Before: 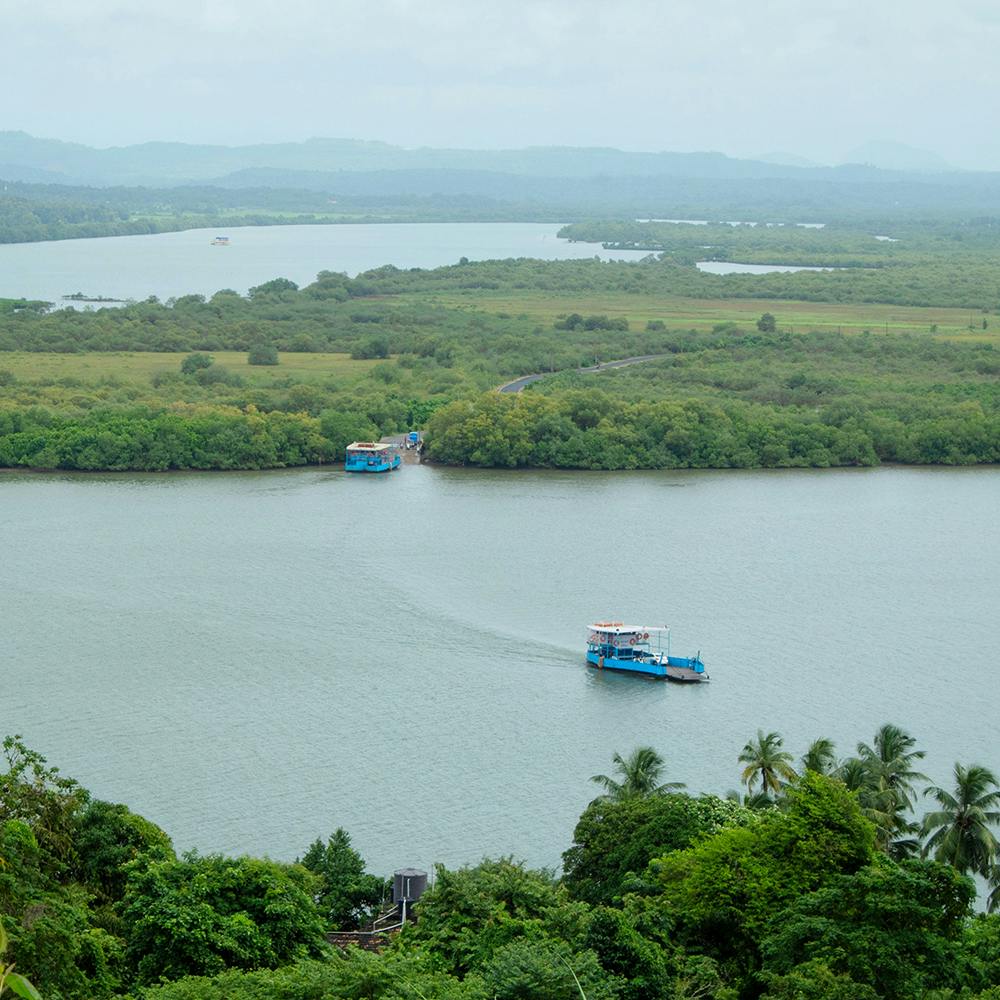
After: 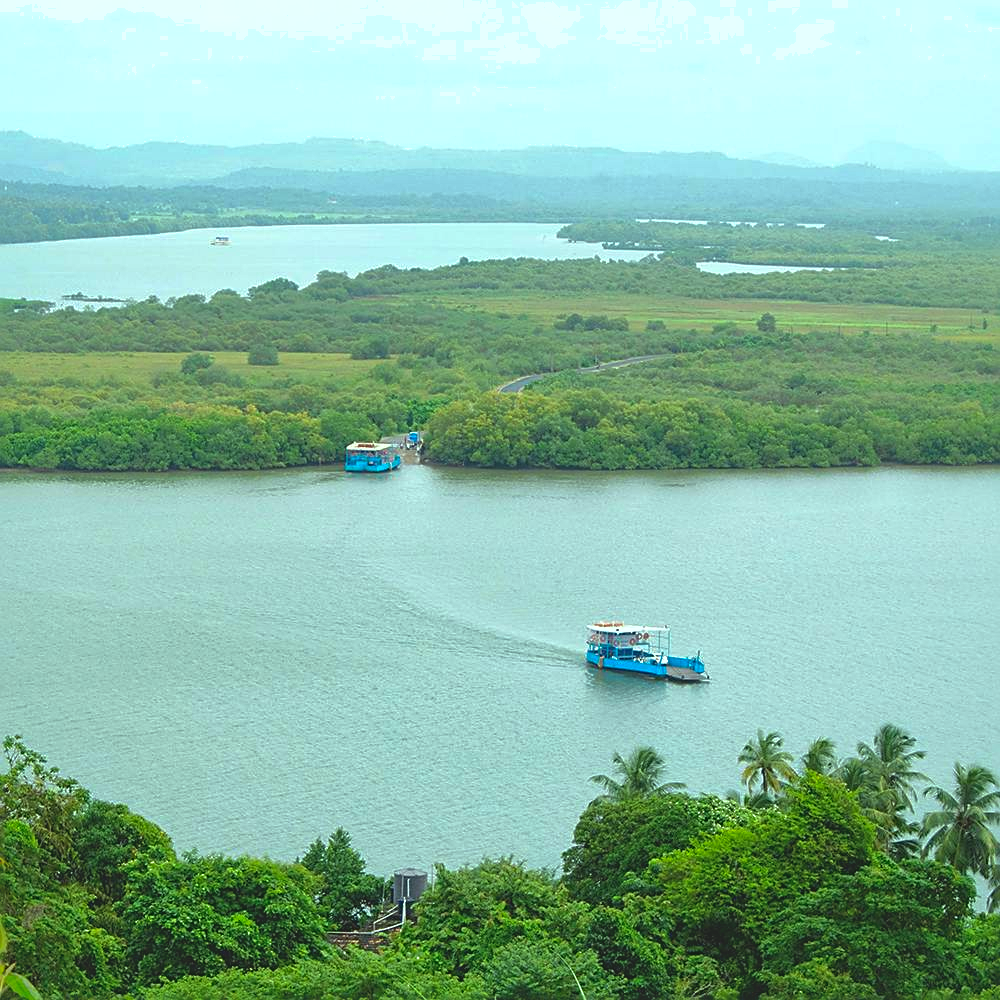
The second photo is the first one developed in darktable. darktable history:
exposure: black level correction -0.002, exposure 0.705 EV, compensate exposure bias true, compensate highlight preservation false
shadows and highlights: on, module defaults
contrast brightness saturation: contrast -0.127
sharpen: on, module defaults
color correction: highlights a* -8.33, highlights b* 3.21
